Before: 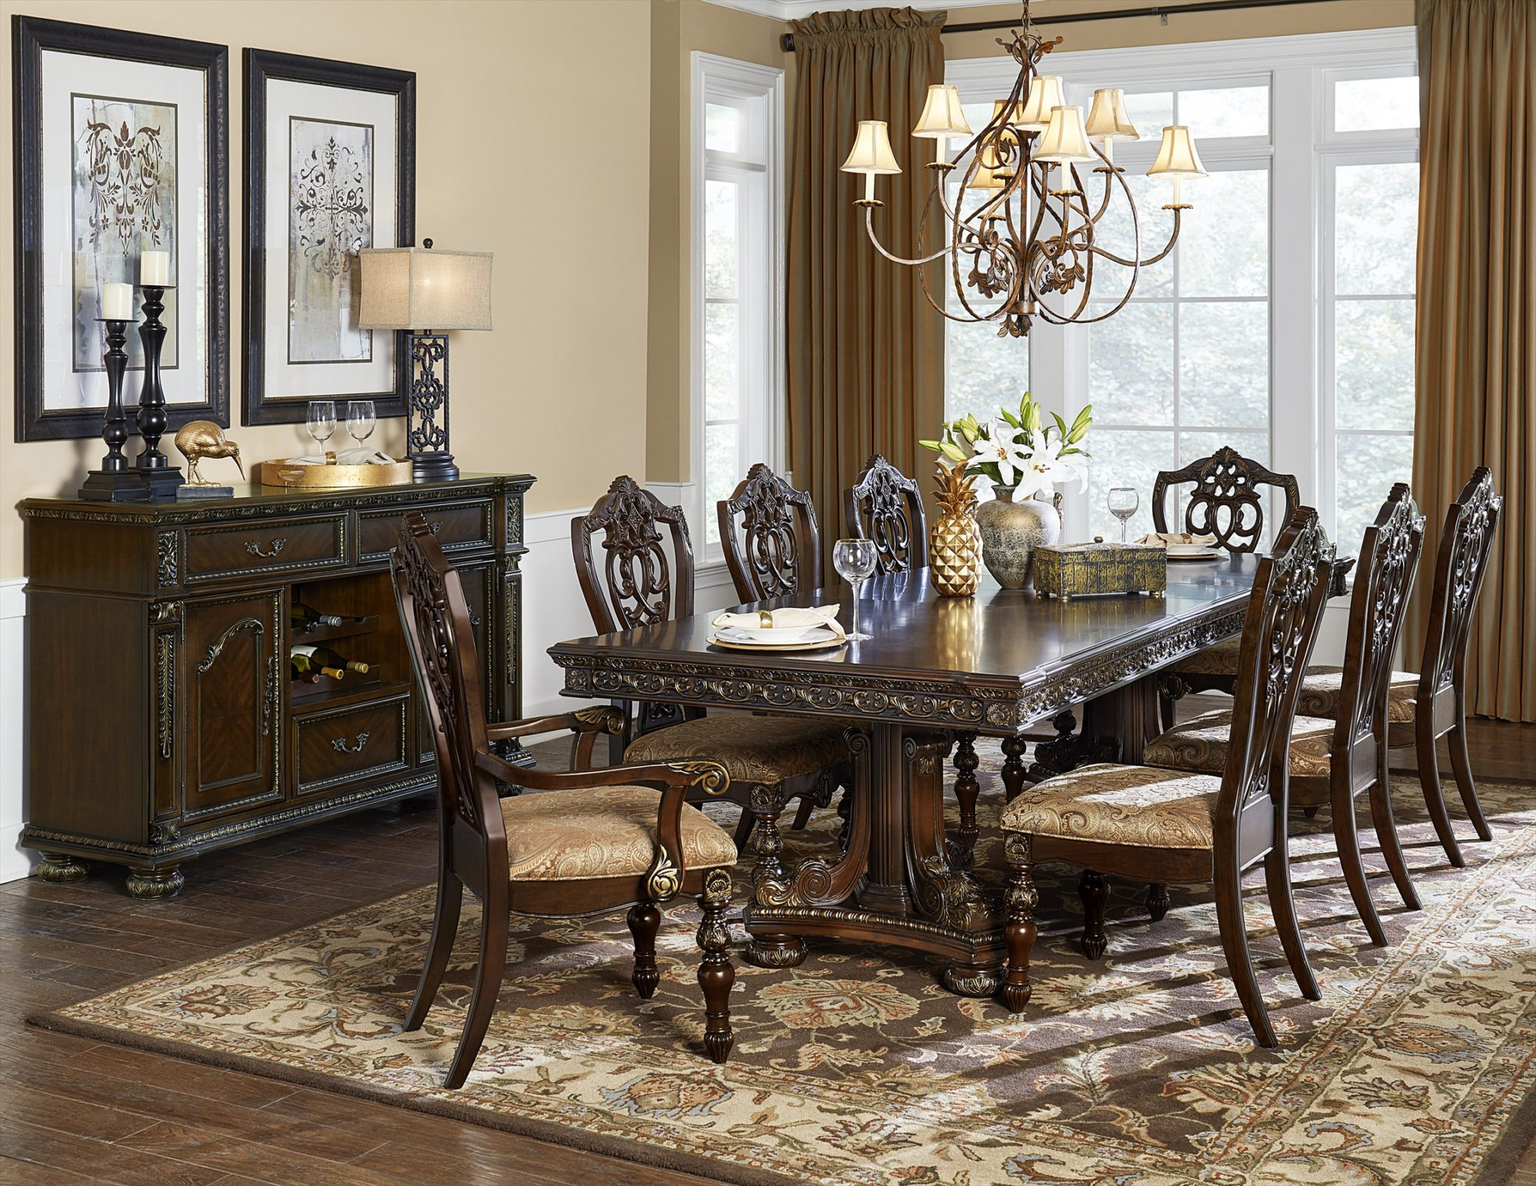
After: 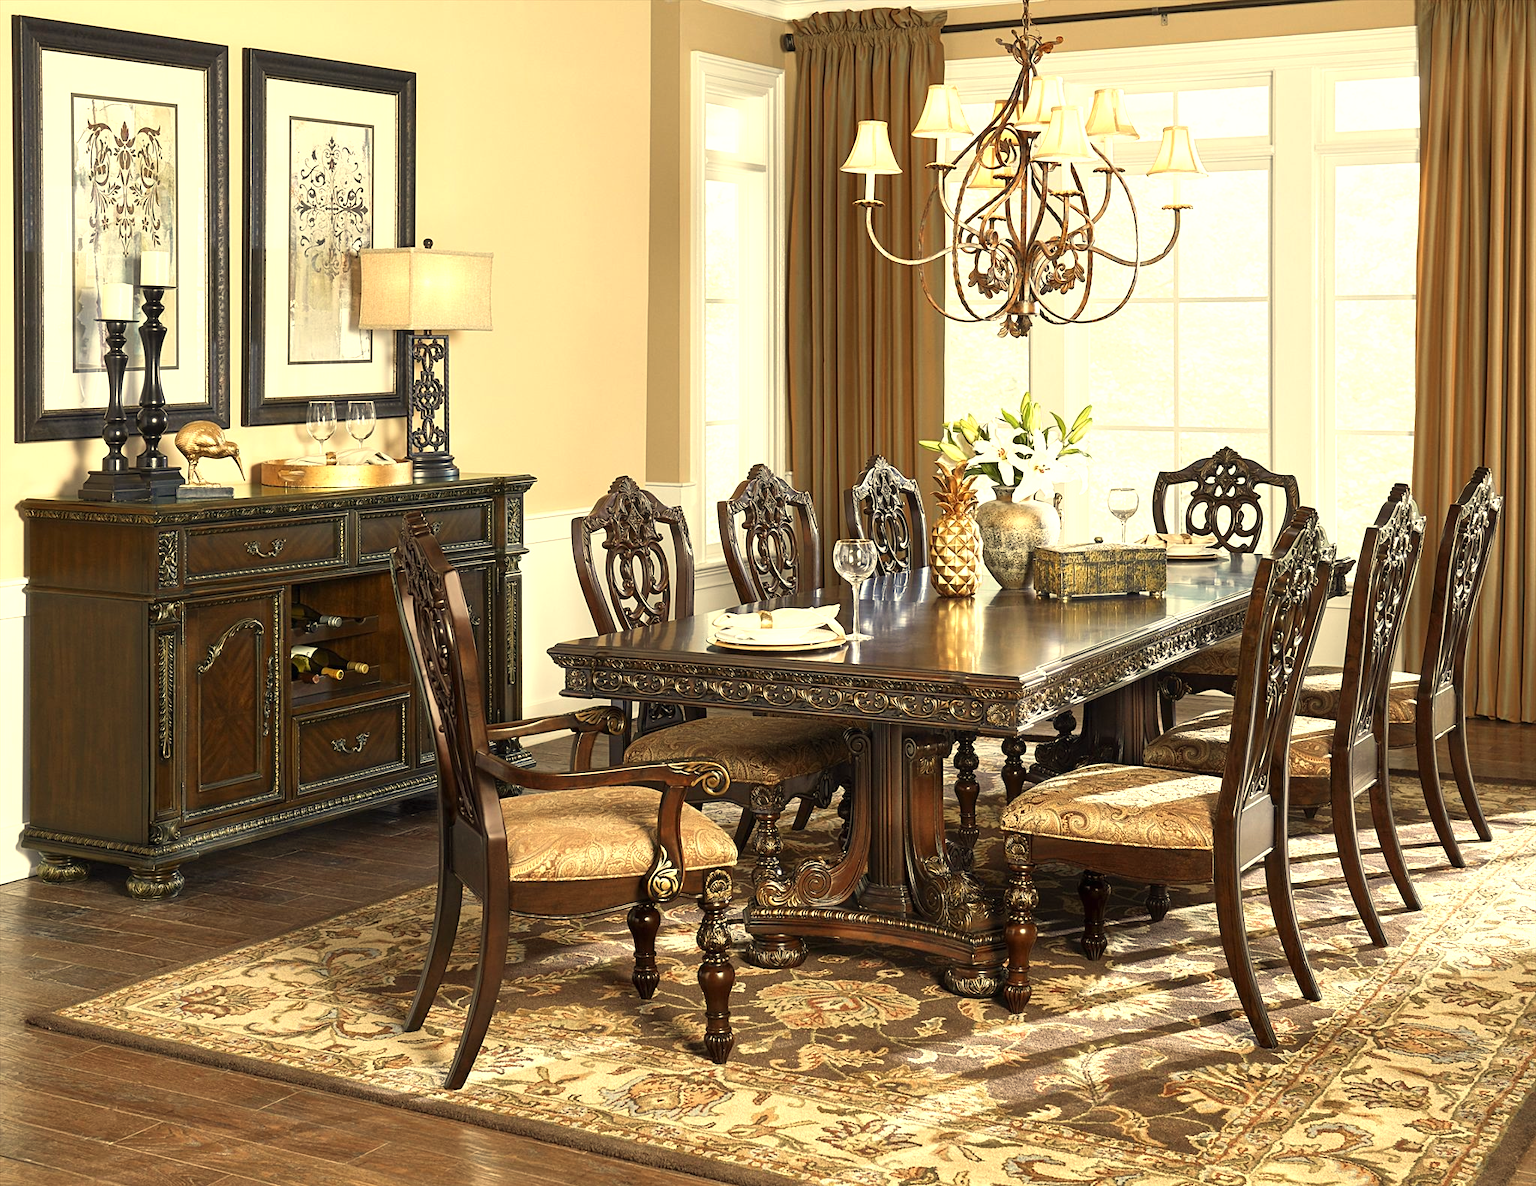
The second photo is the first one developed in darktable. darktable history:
exposure: black level correction 0, exposure 0.7 EV, compensate exposure bias true, compensate highlight preservation false
white balance: red 1.08, blue 0.791
